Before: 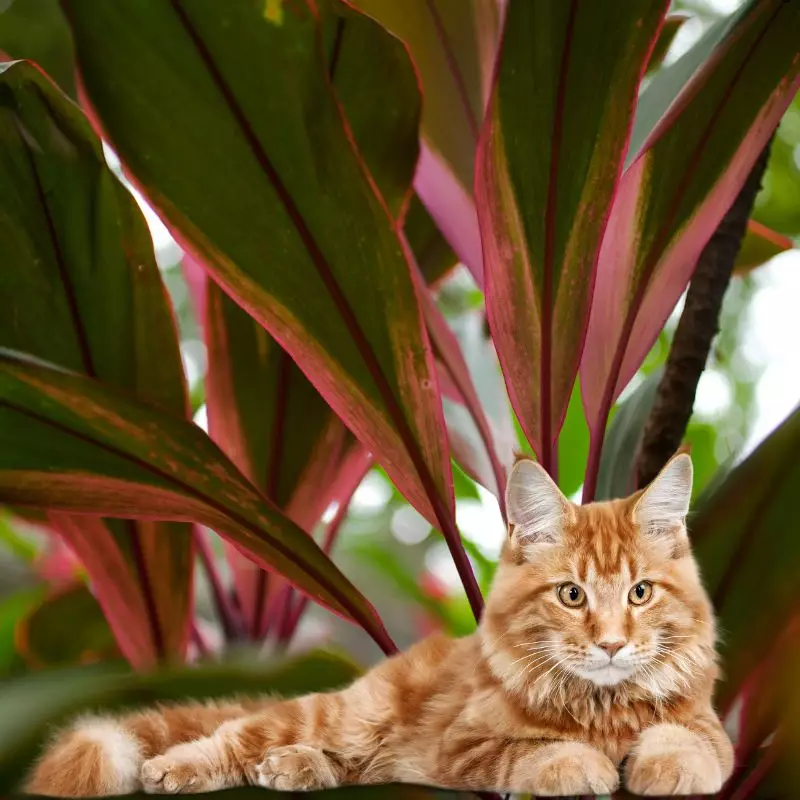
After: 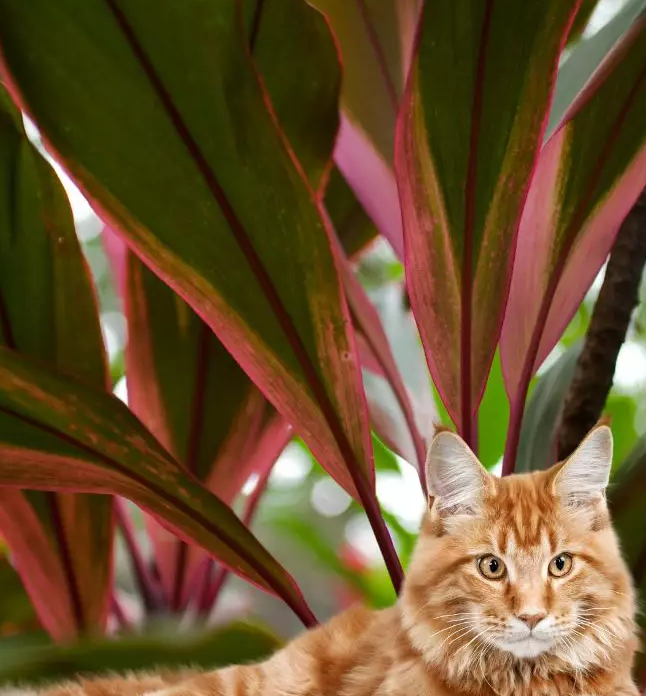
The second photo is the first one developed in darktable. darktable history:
crop: left 10.01%, top 3.557%, right 9.166%, bottom 9.356%
color correction: highlights b* 0.042
